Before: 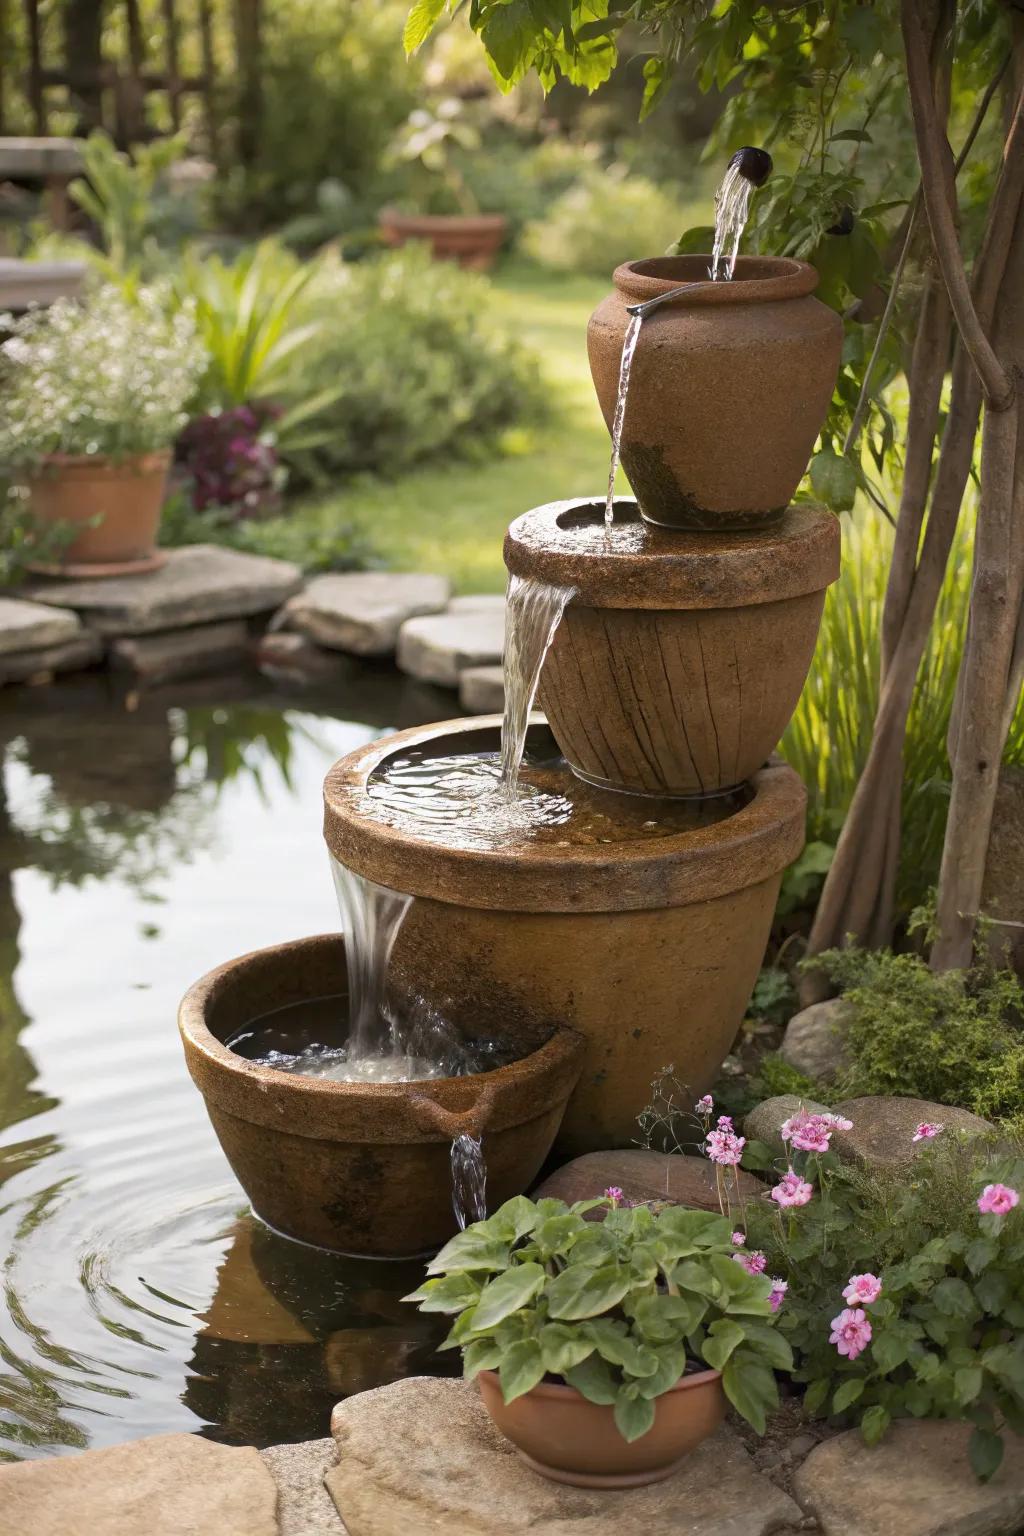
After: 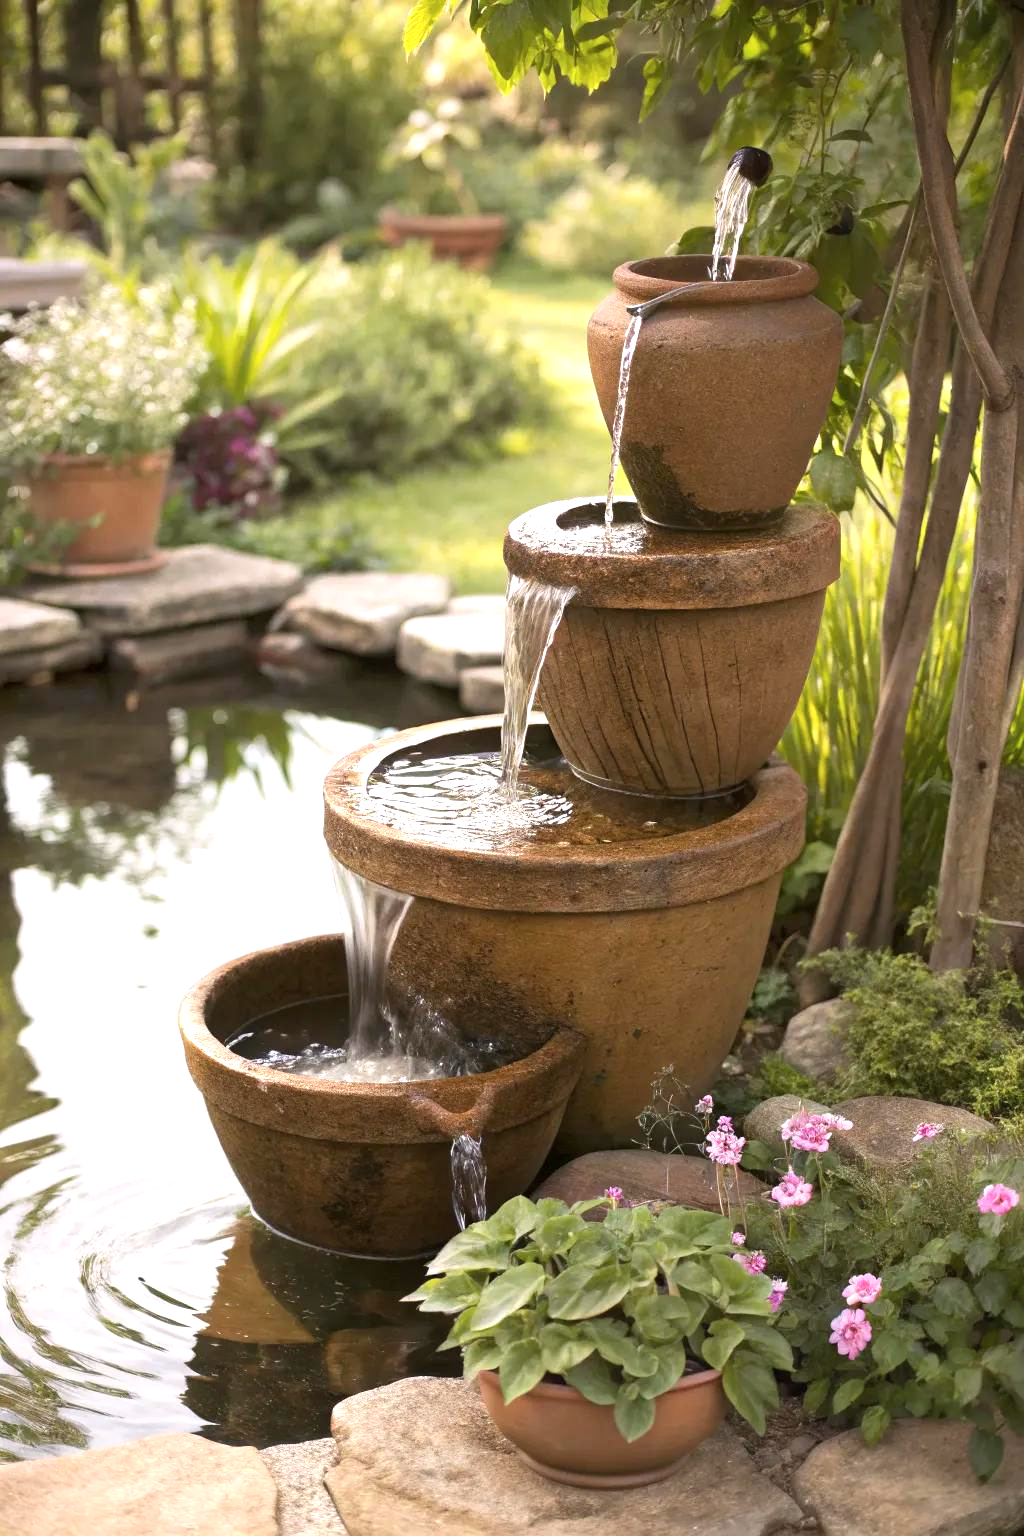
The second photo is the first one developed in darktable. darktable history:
color correction: highlights a* 3.1, highlights b* -0.943, shadows a* -0.059, shadows b* 2.15, saturation 0.975
exposure: black level correction 0, exposure 0.69 EV, compensate highlight preservation false
